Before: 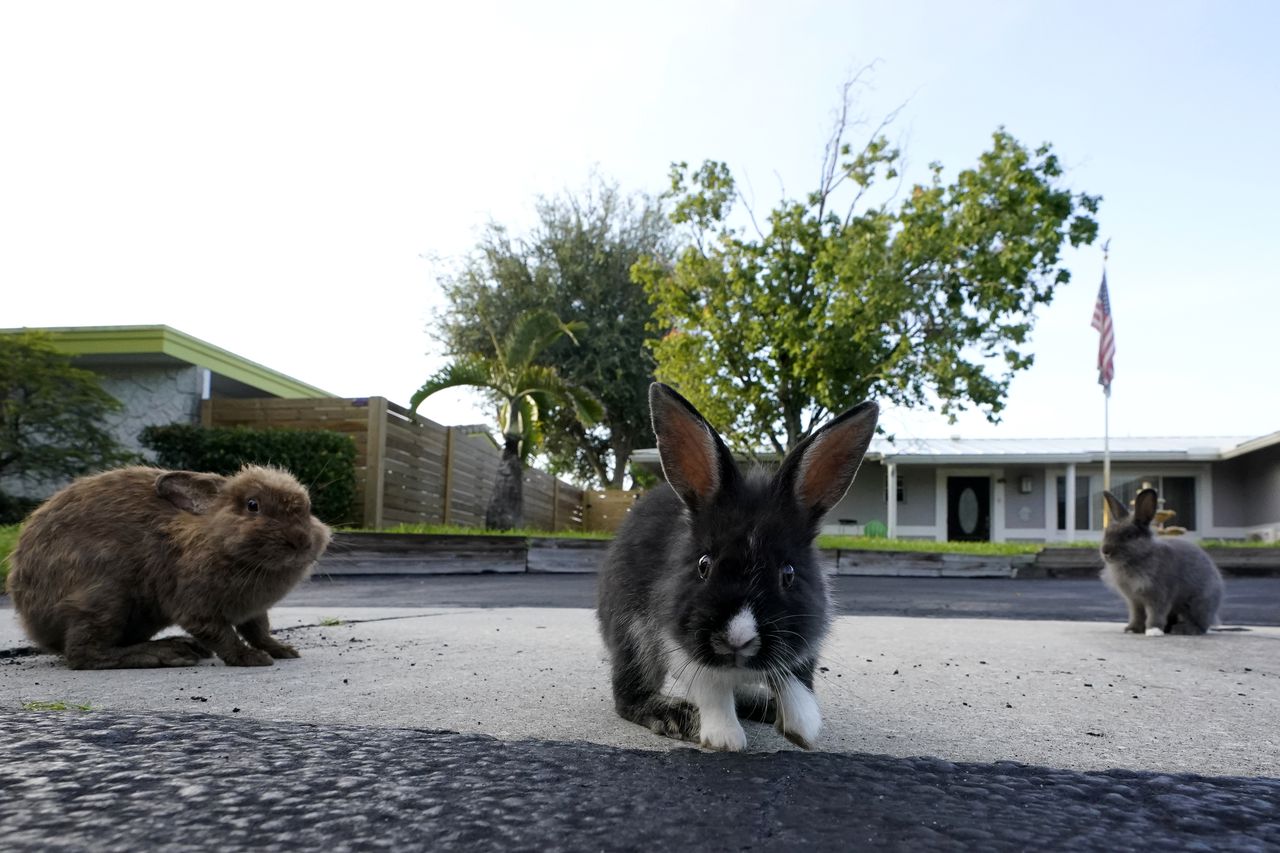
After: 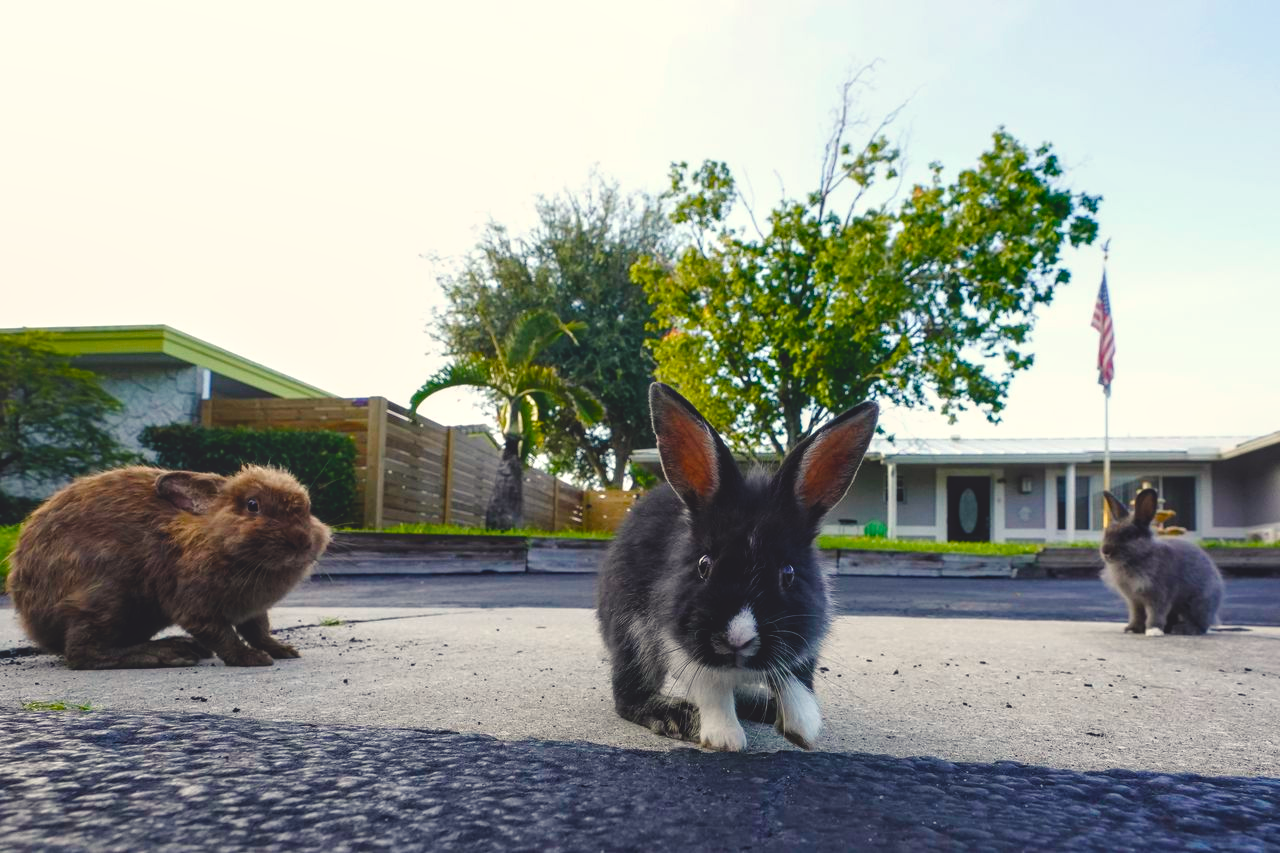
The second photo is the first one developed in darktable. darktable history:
tone equalizer: on, module defaults
local contrast: on, module defaults
color balance rgb: shadows lift › chroma 3%, shadows lift › hue 280.8°, power › hue 330°, highlights gain › chroma 3%, highlights gain › hue 75.6°, global offset › luminance 1.5%, perceptual saturation grading › global saturation 20%, perceptual saturation grading › highlights -25%, perceptual saturation grading › shadows 50%, global vibrance 30%
